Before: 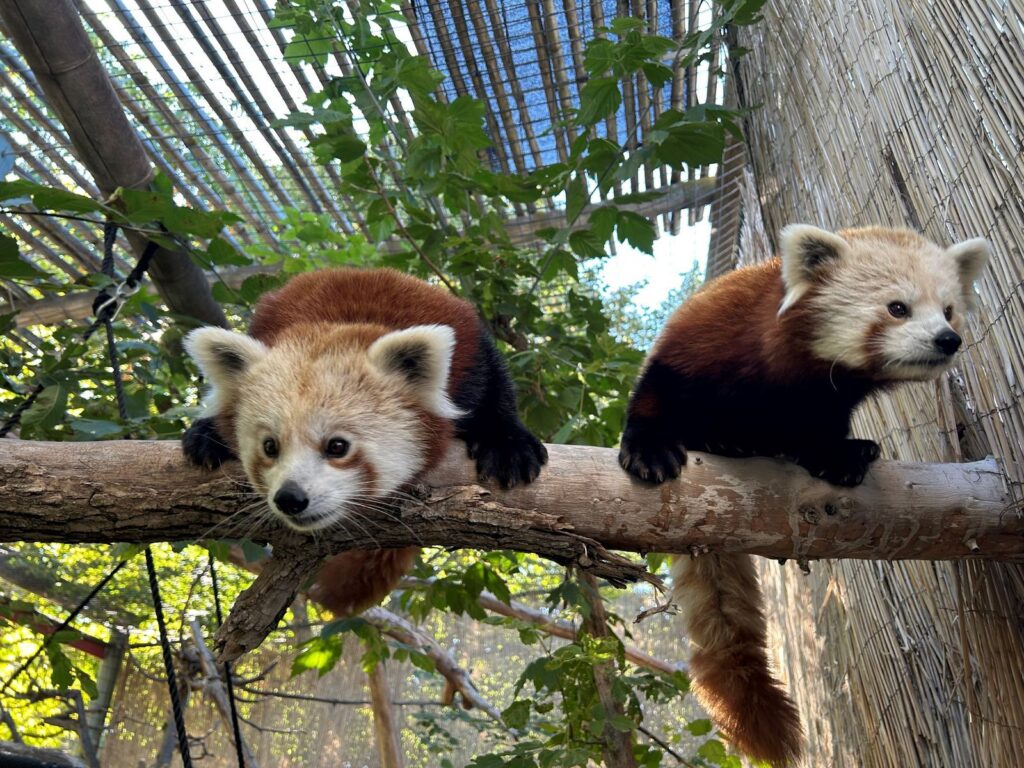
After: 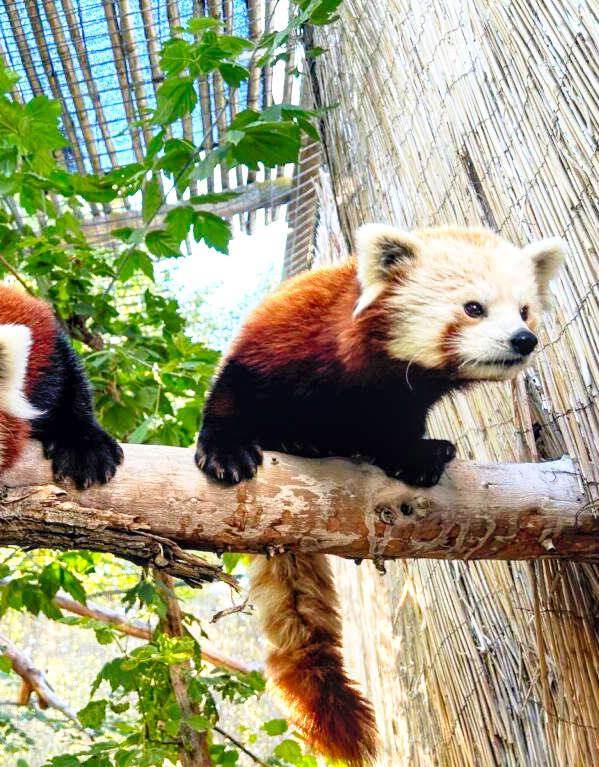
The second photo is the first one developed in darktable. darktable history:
crop: left 41.484%
local contrast: detail 130%
contrast brightness saturation: contrast 0.067, brightness 0.173, saturation 0.401
base curve: curves: ch0 [(0, 0) (0.012, 0.01) (0.073, 0.168) (0.31, 0.711) (0.645, 0.957) (1, 1)], preserve colors none
